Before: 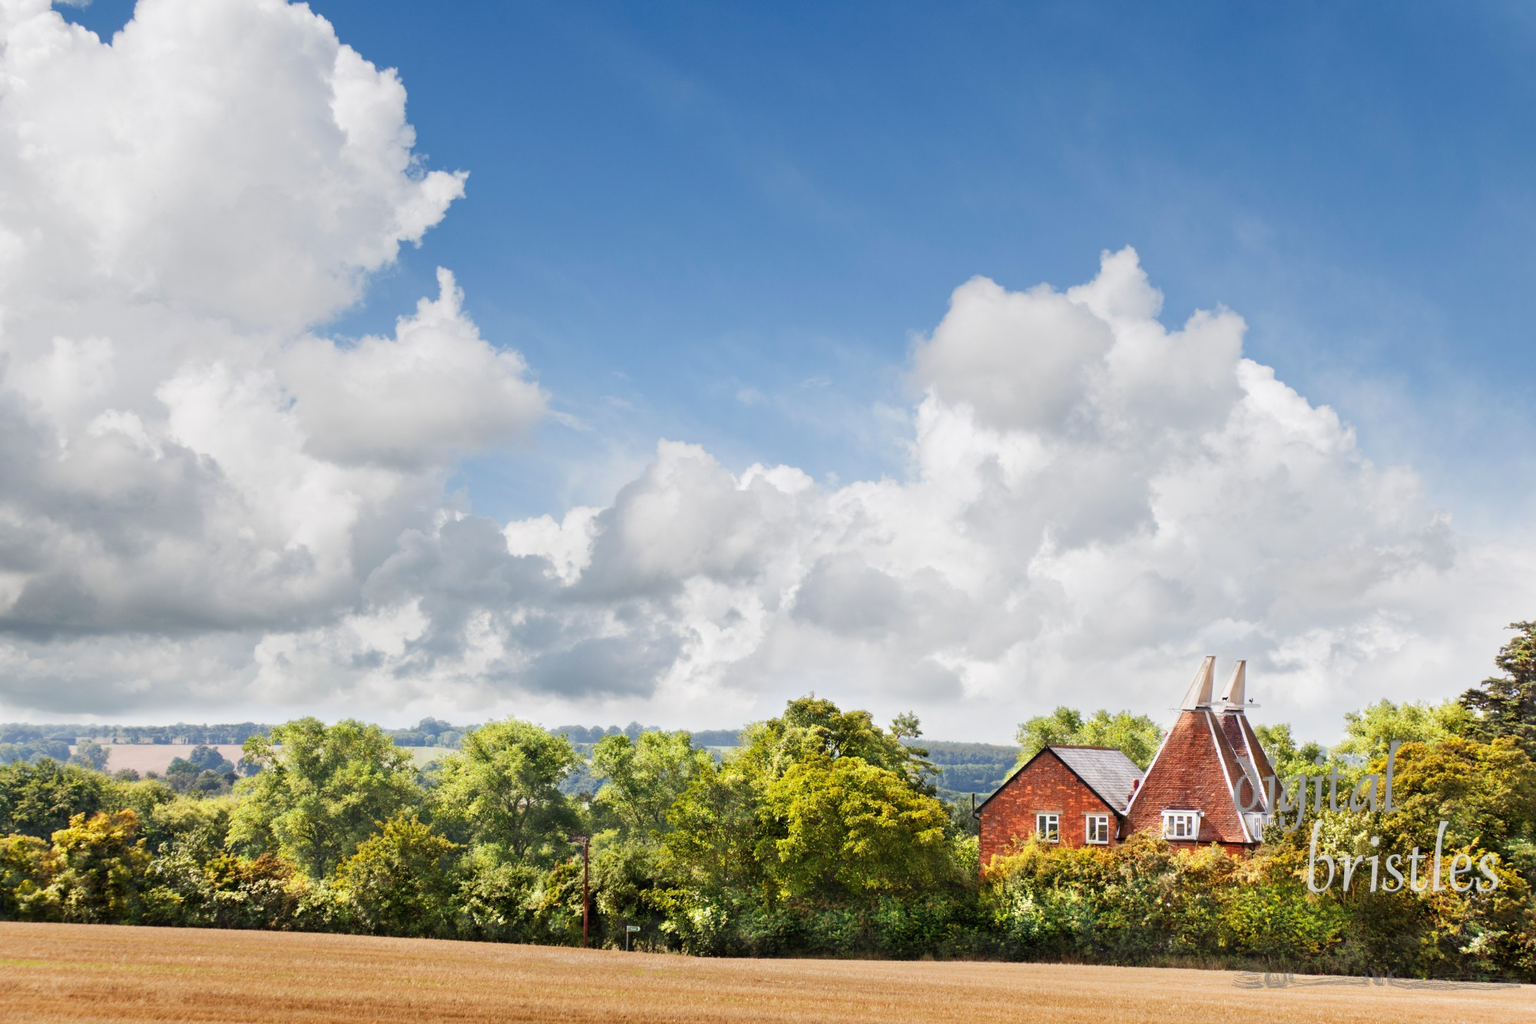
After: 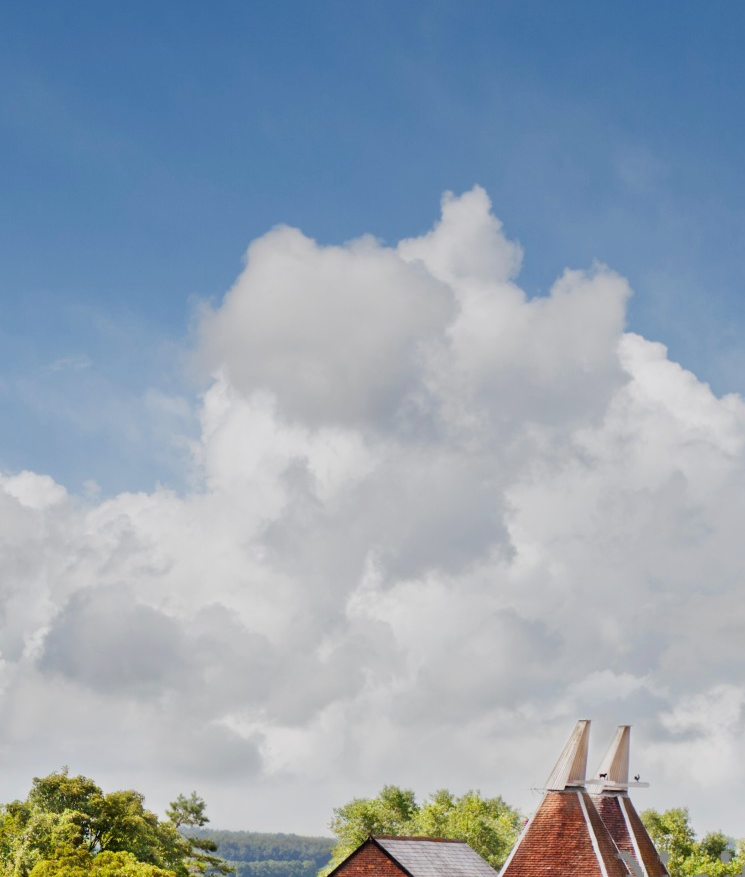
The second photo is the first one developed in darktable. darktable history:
crop and rotate: left 49.648%, top 10.102%, right 13.092%, bottom 24.055%
exposure: exposure -0.326 EV, compensate exposure bias true, compensate highlight preservation false
